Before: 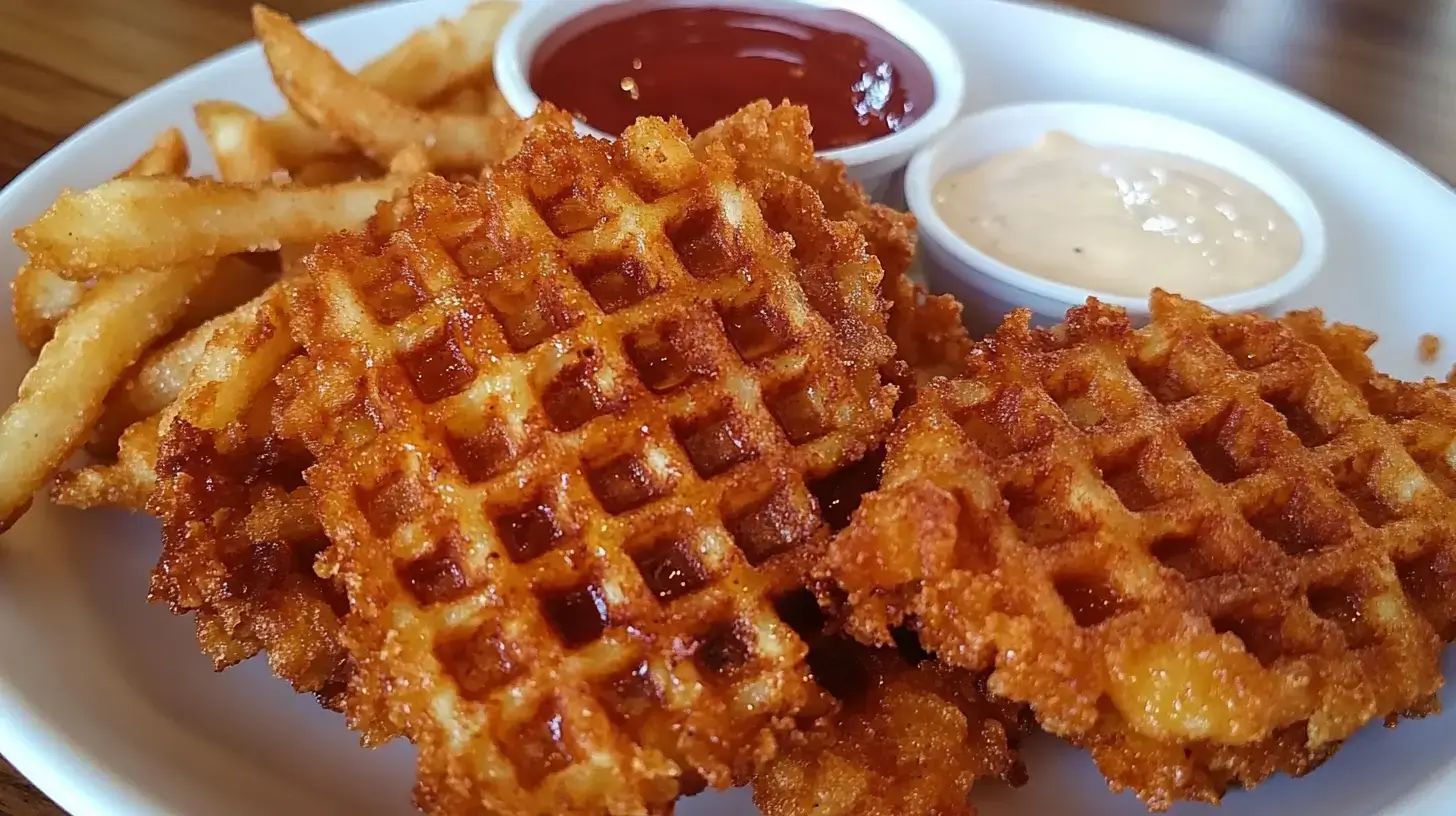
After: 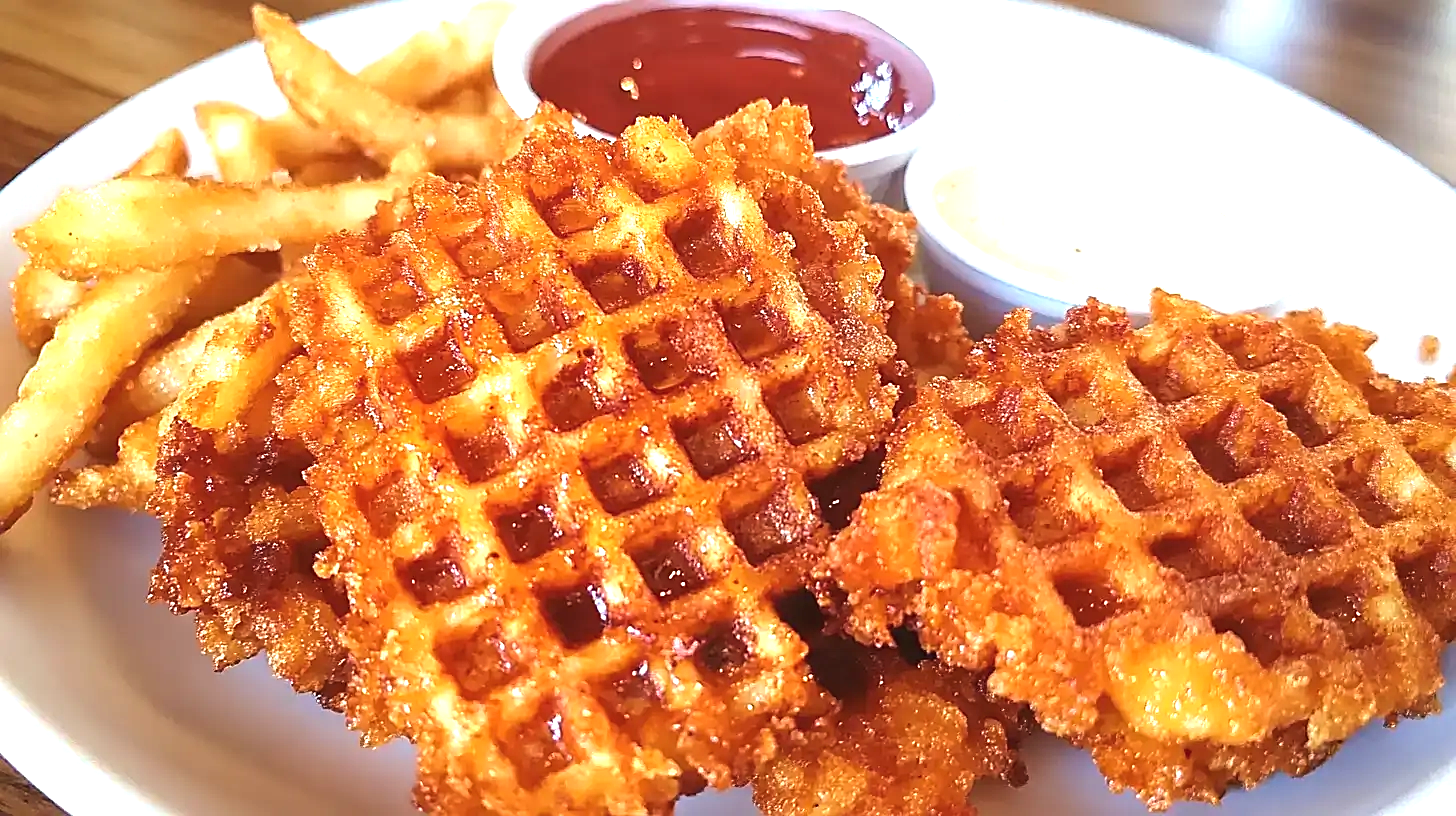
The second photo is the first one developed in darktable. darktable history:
exposure: black level correction -0.002, exposure 1.346 EV, compensate highlight preservation false
sharpen: on, module defaults
